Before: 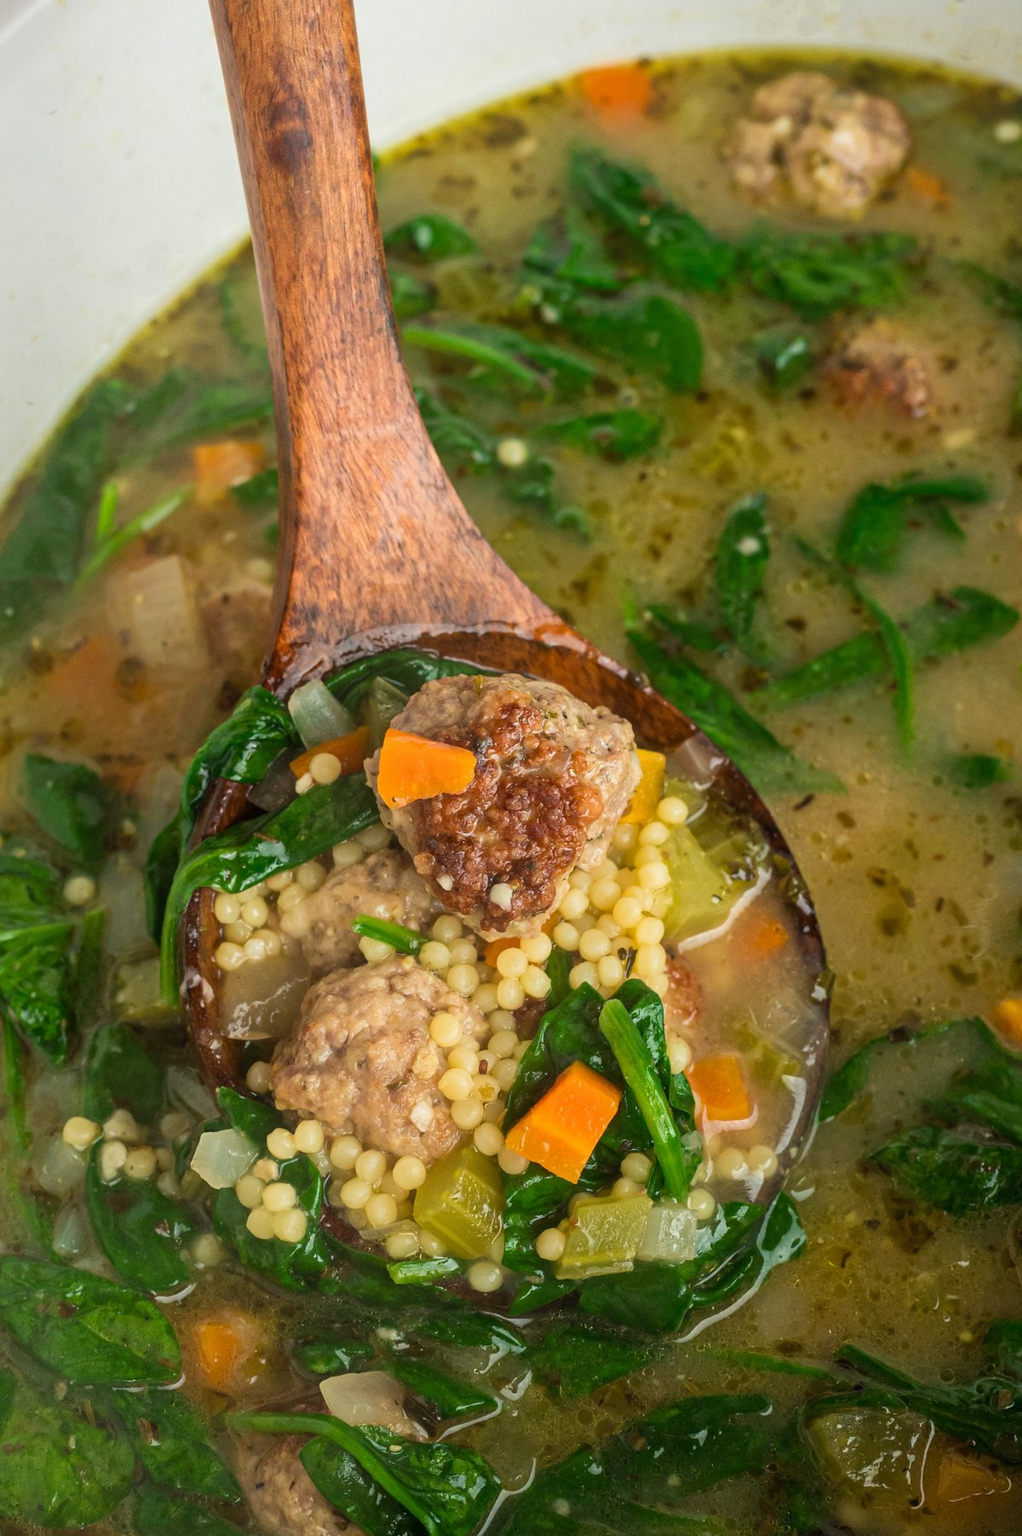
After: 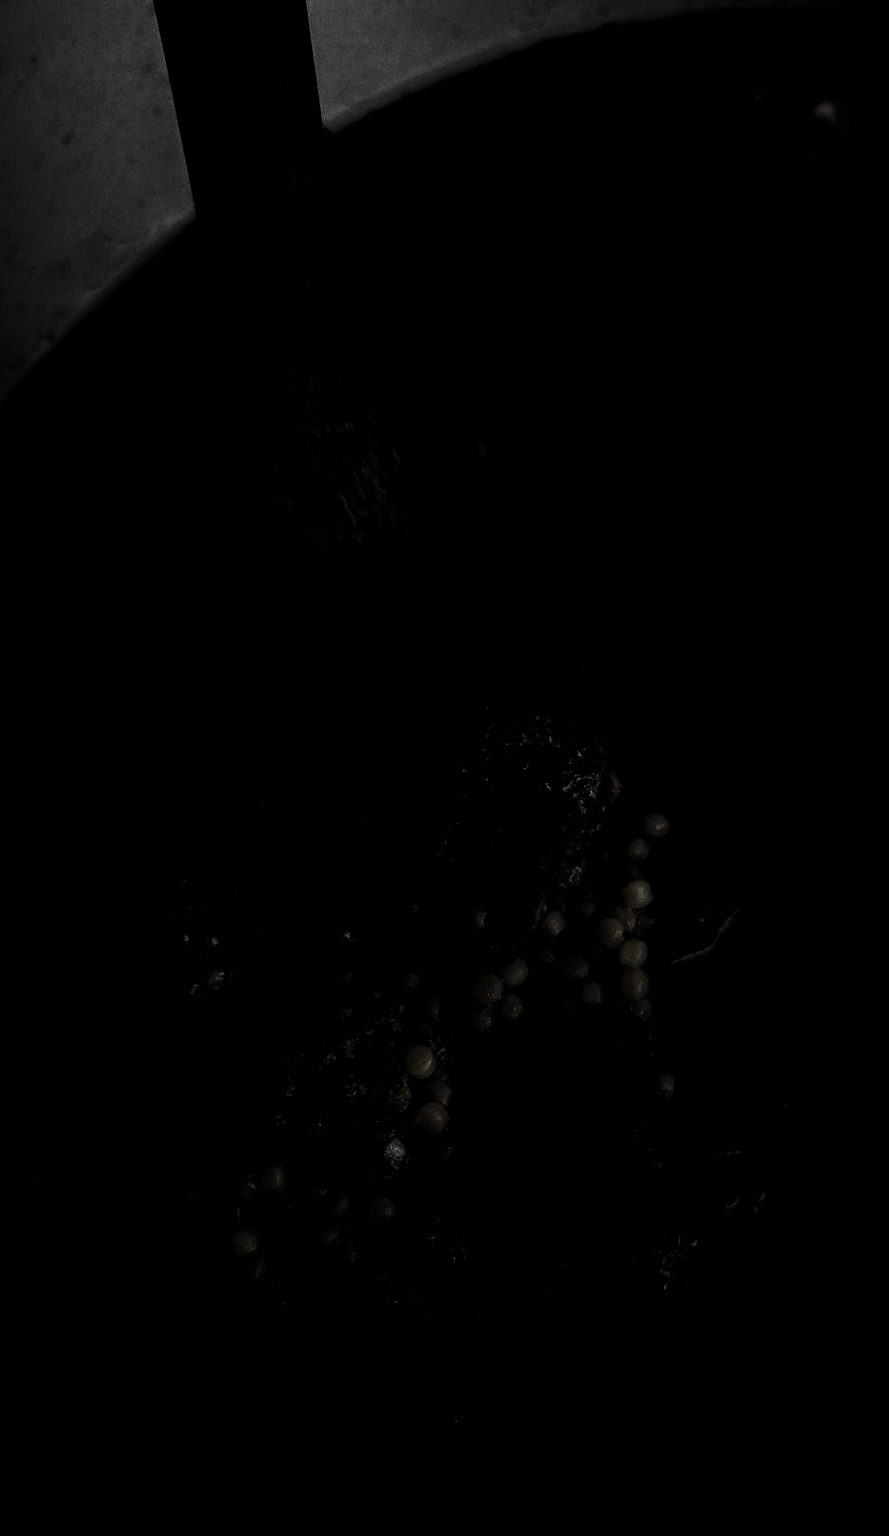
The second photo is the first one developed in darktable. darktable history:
grain: coarseness 22.88 ISO
color balance rgb: shadows lift › chroma 1.41%, shadows lift › hue 260°, power › chroma 0.5%, power › hue 260°, highlights gain › chroma 1%, highlights gain › hue 27°, saturation formula JzAzBz (2021)
levels: levels [0.721, 0.937, 0.997]
white balance: red 0.976, blue 1.04
crop and rotate: angle 1°, left 4.281%, top 0.642%, right 11.383%, bottom 2.486%
